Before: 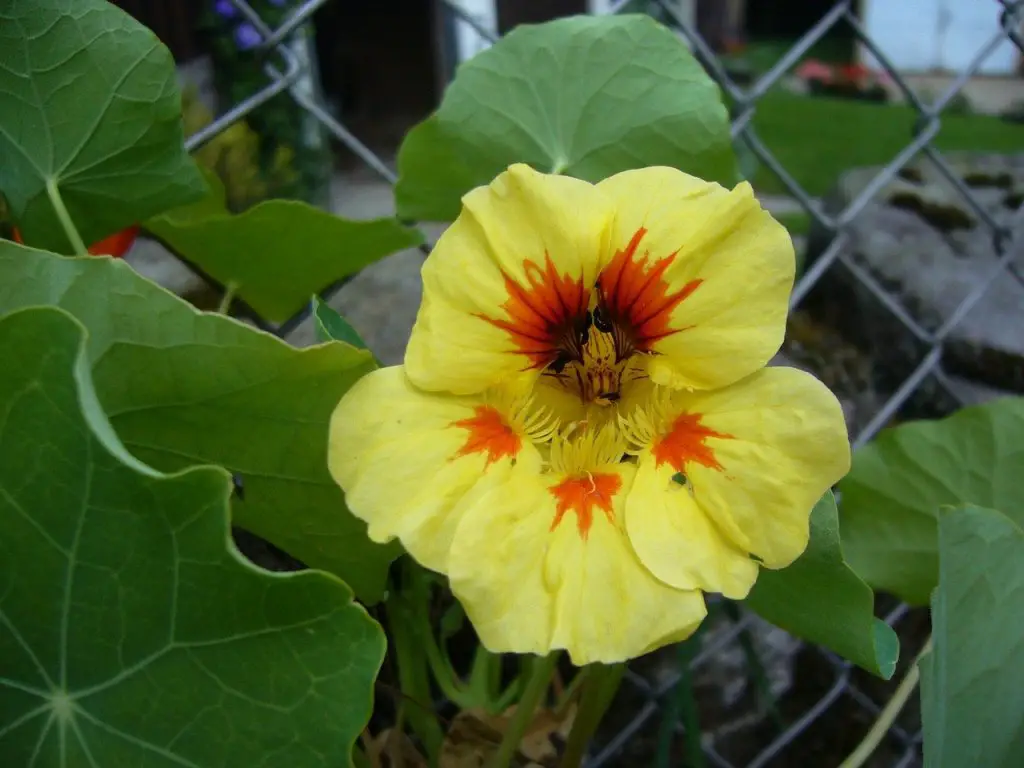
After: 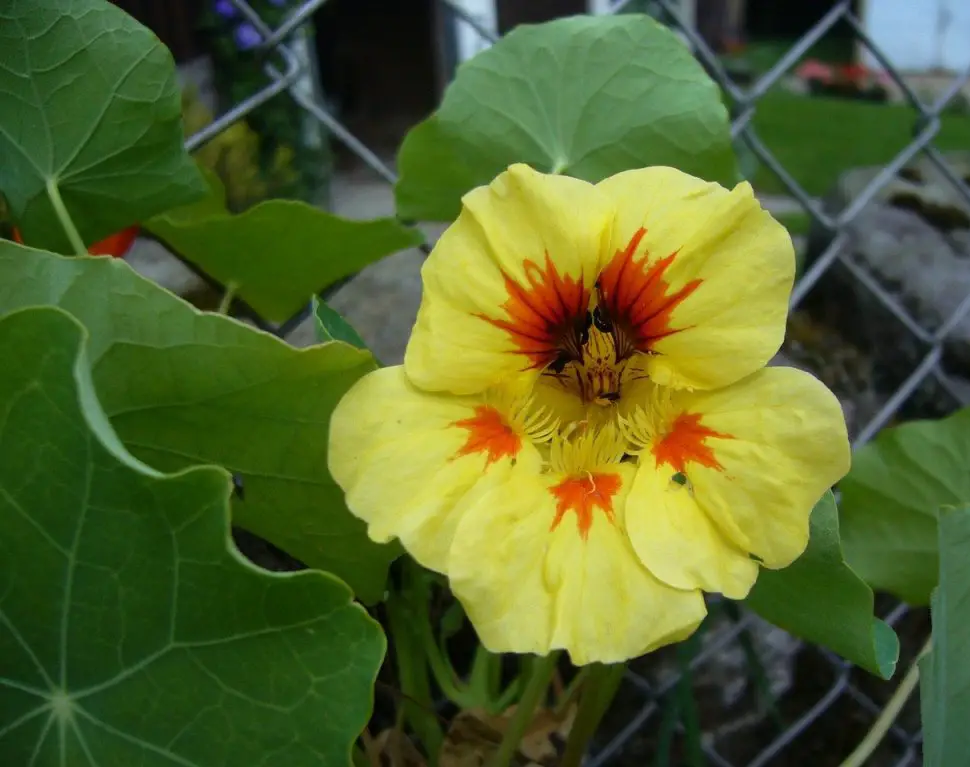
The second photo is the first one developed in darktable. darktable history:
crop and rotate: left 0%, right 5.269%
